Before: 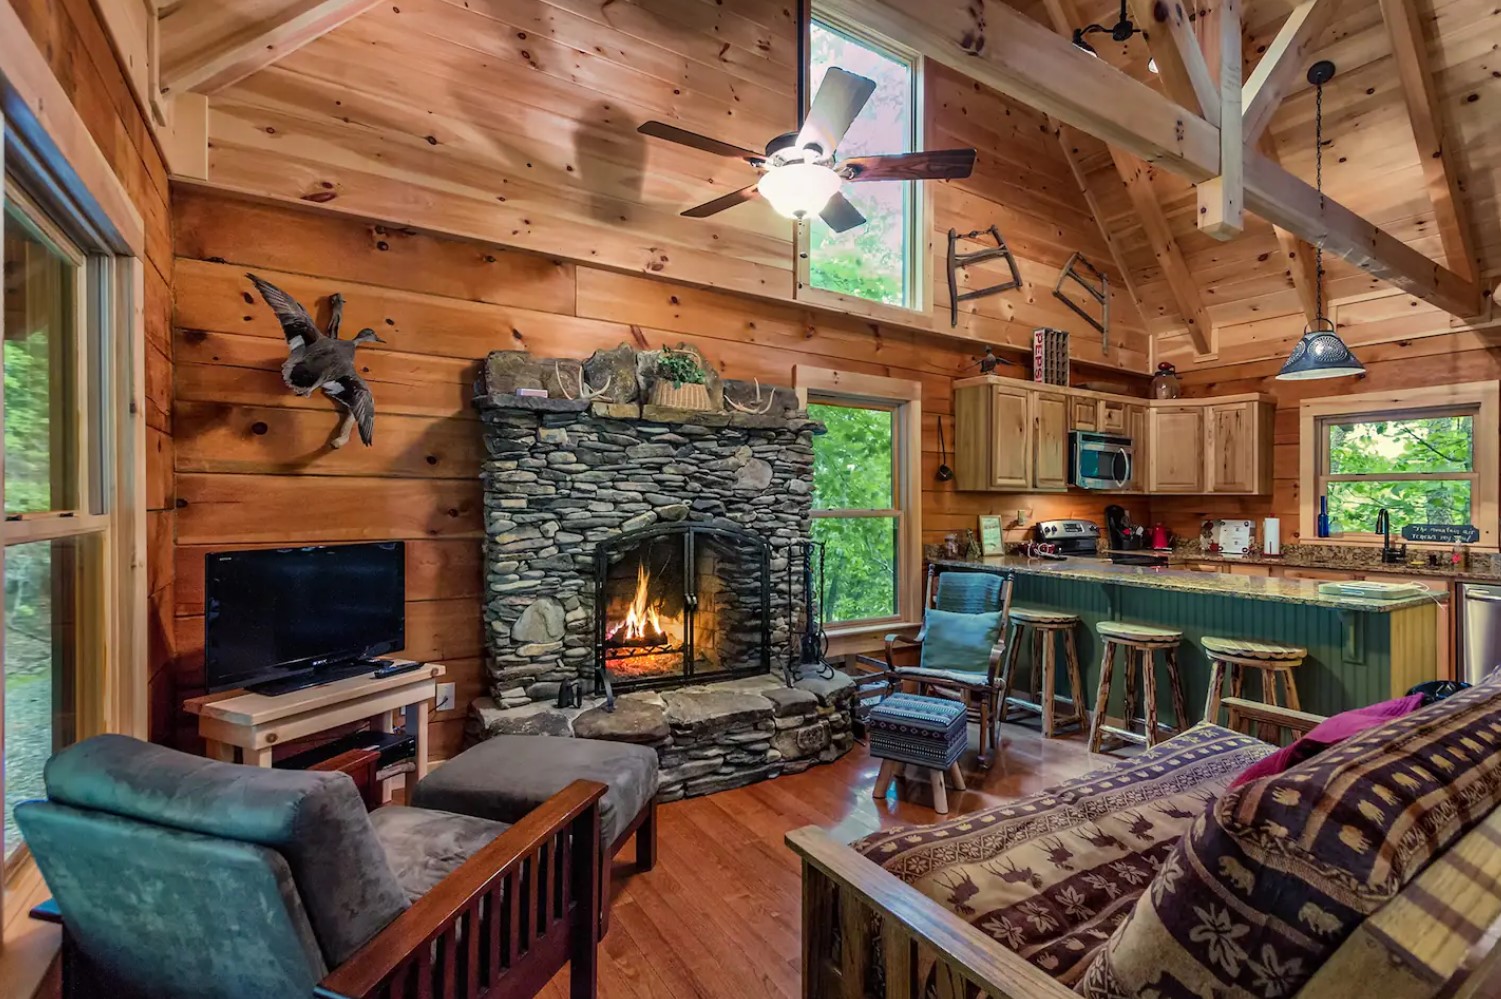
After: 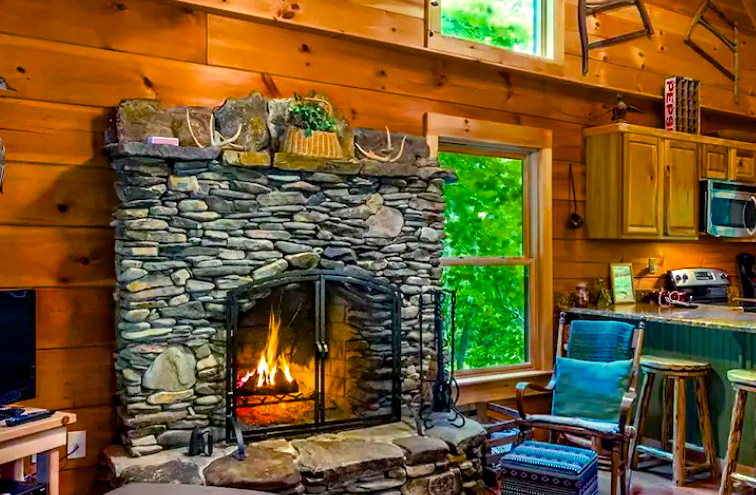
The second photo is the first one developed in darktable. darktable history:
color balance rgb: global offset › luminance -0.394%, linear chroma grading › global chroma 15.304%, perceptual saturation grading › global saturation 35.96%, global vibrance 16.83%, saturation formula JzAzBz (2021)
crop: left 24.605%, top 25.236%, right 24.975%, bottom 25.162%
exposure: exposure 0.571 EV, compensate highlight preservation false
